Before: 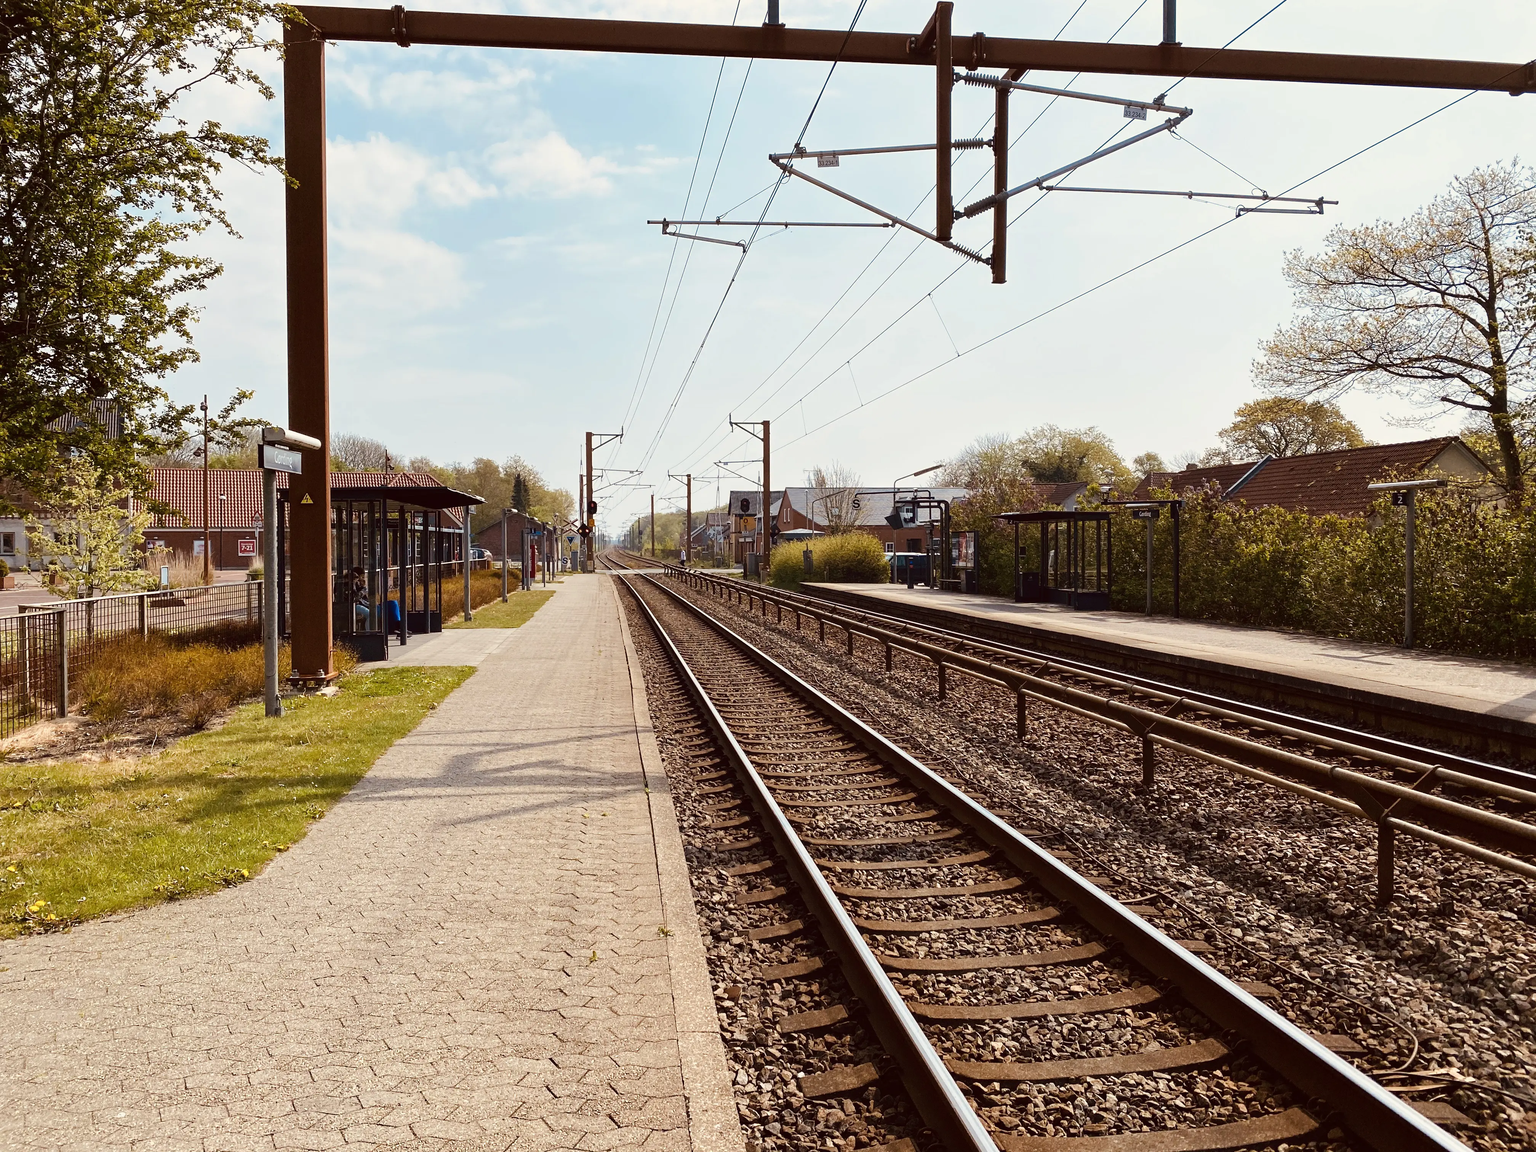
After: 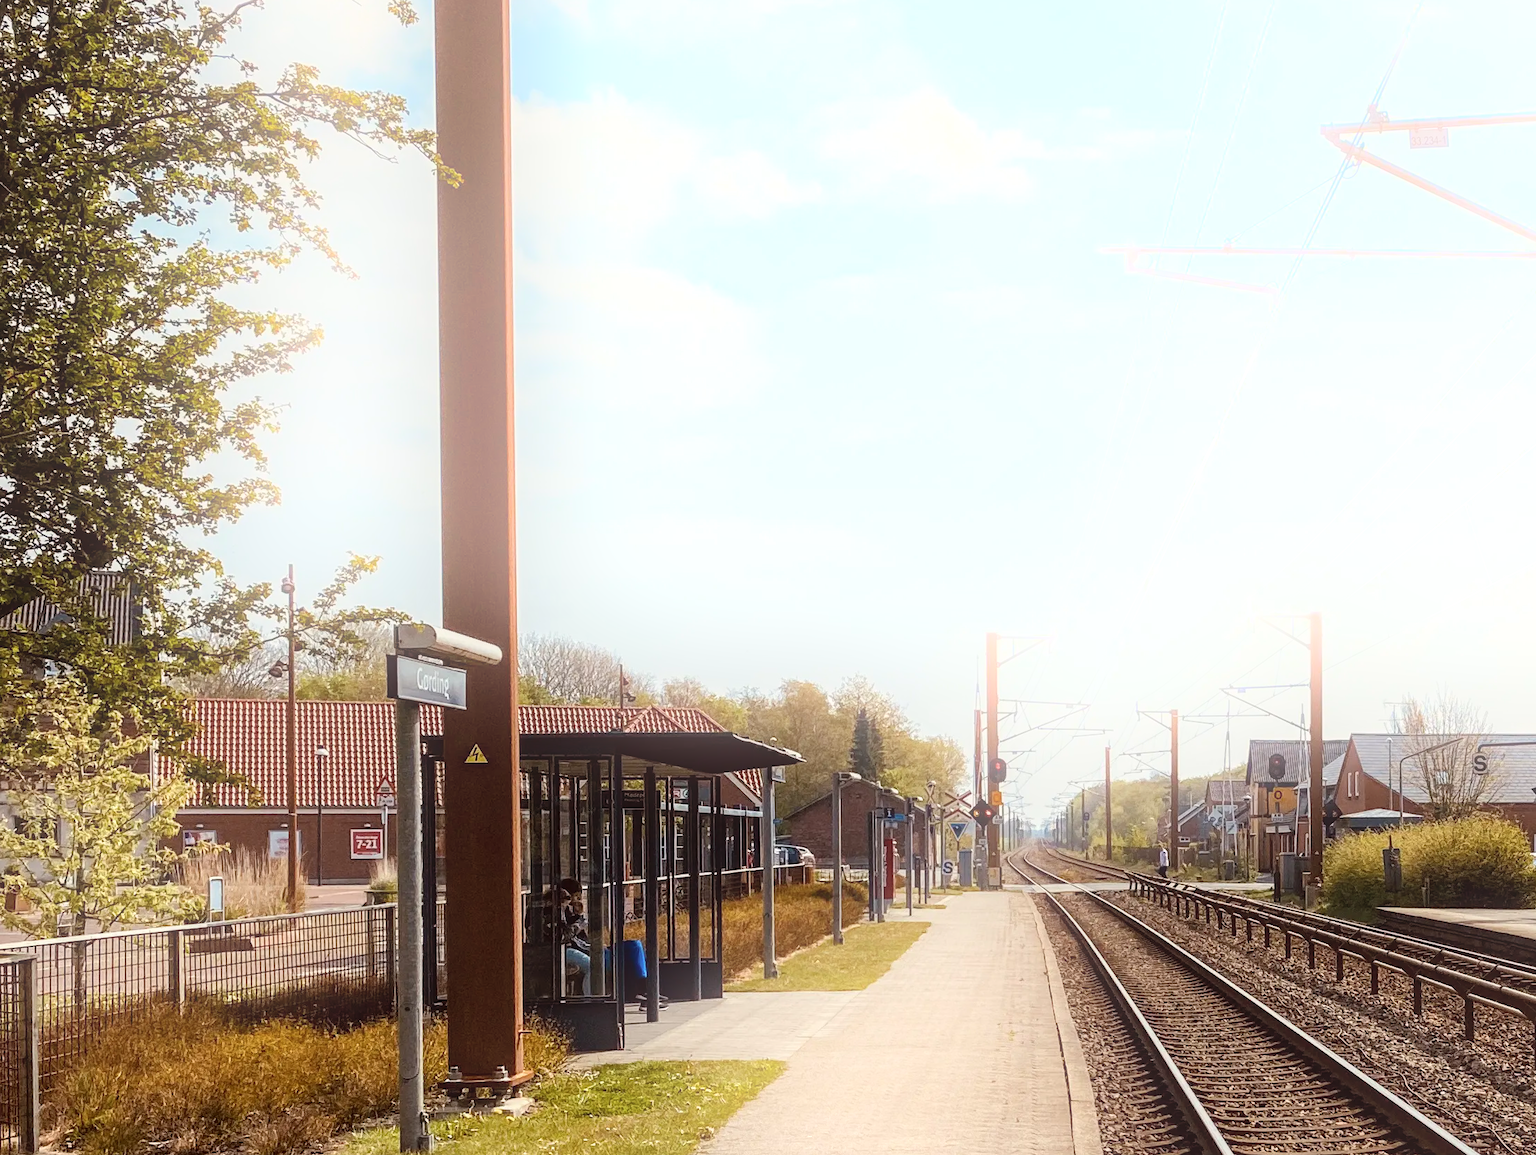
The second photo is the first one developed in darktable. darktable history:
local contrast: on, module defaults
bloom: on, module defaults
crop and rotate: left 3.047%, top 7.509%, right 42.236%, bottom 37.598%
